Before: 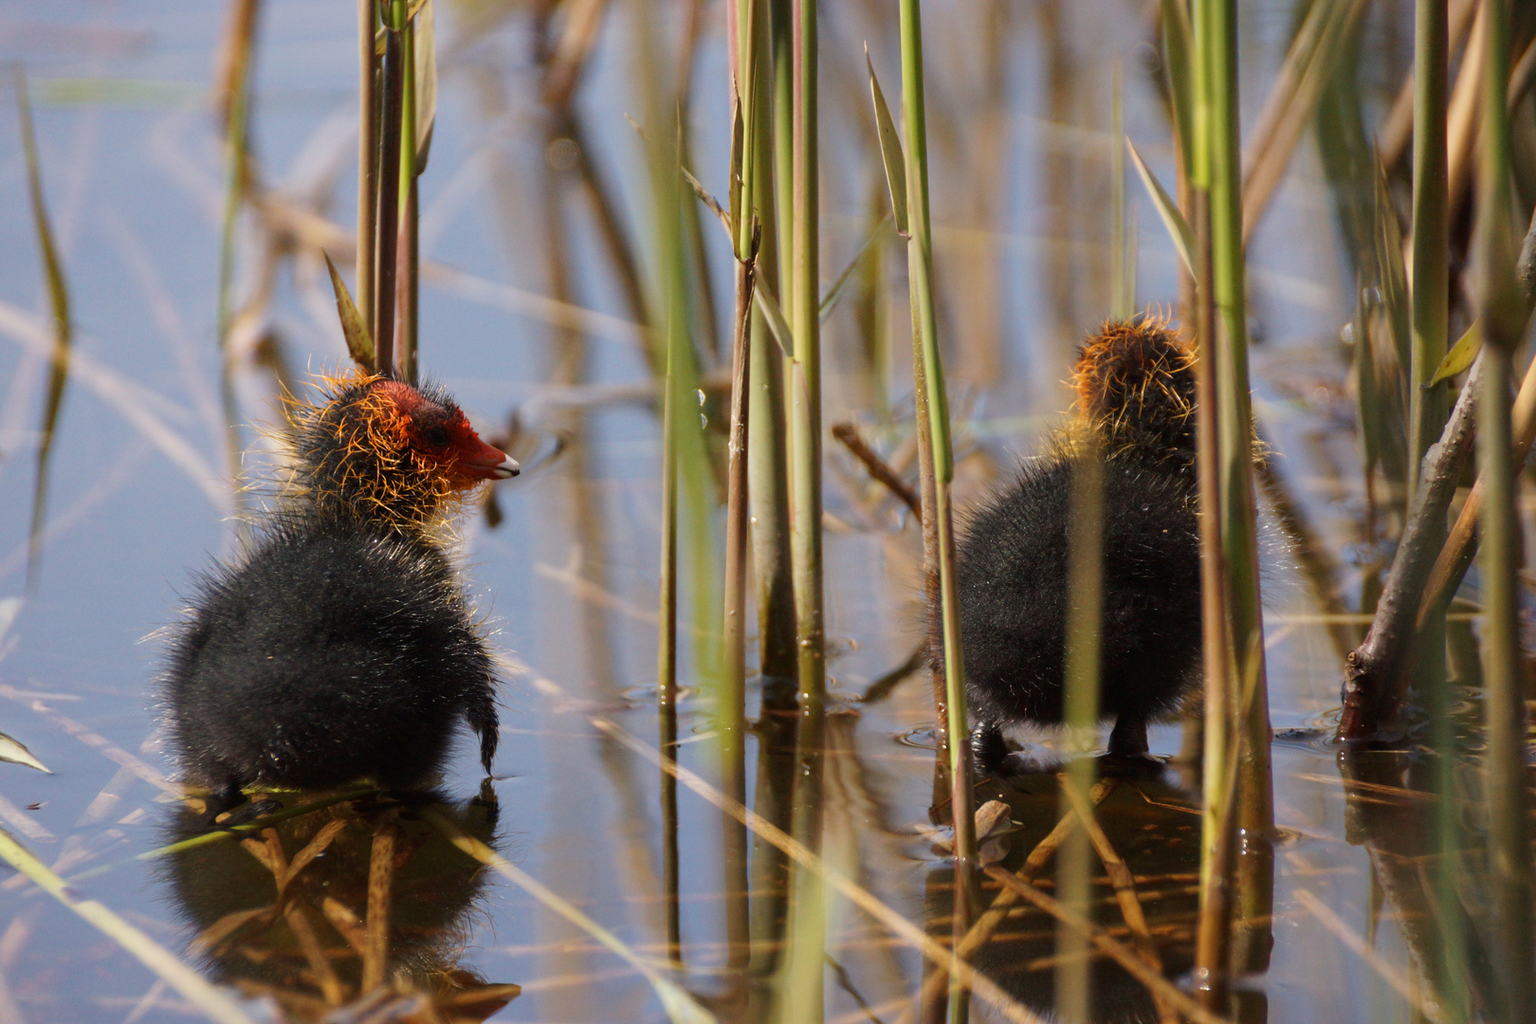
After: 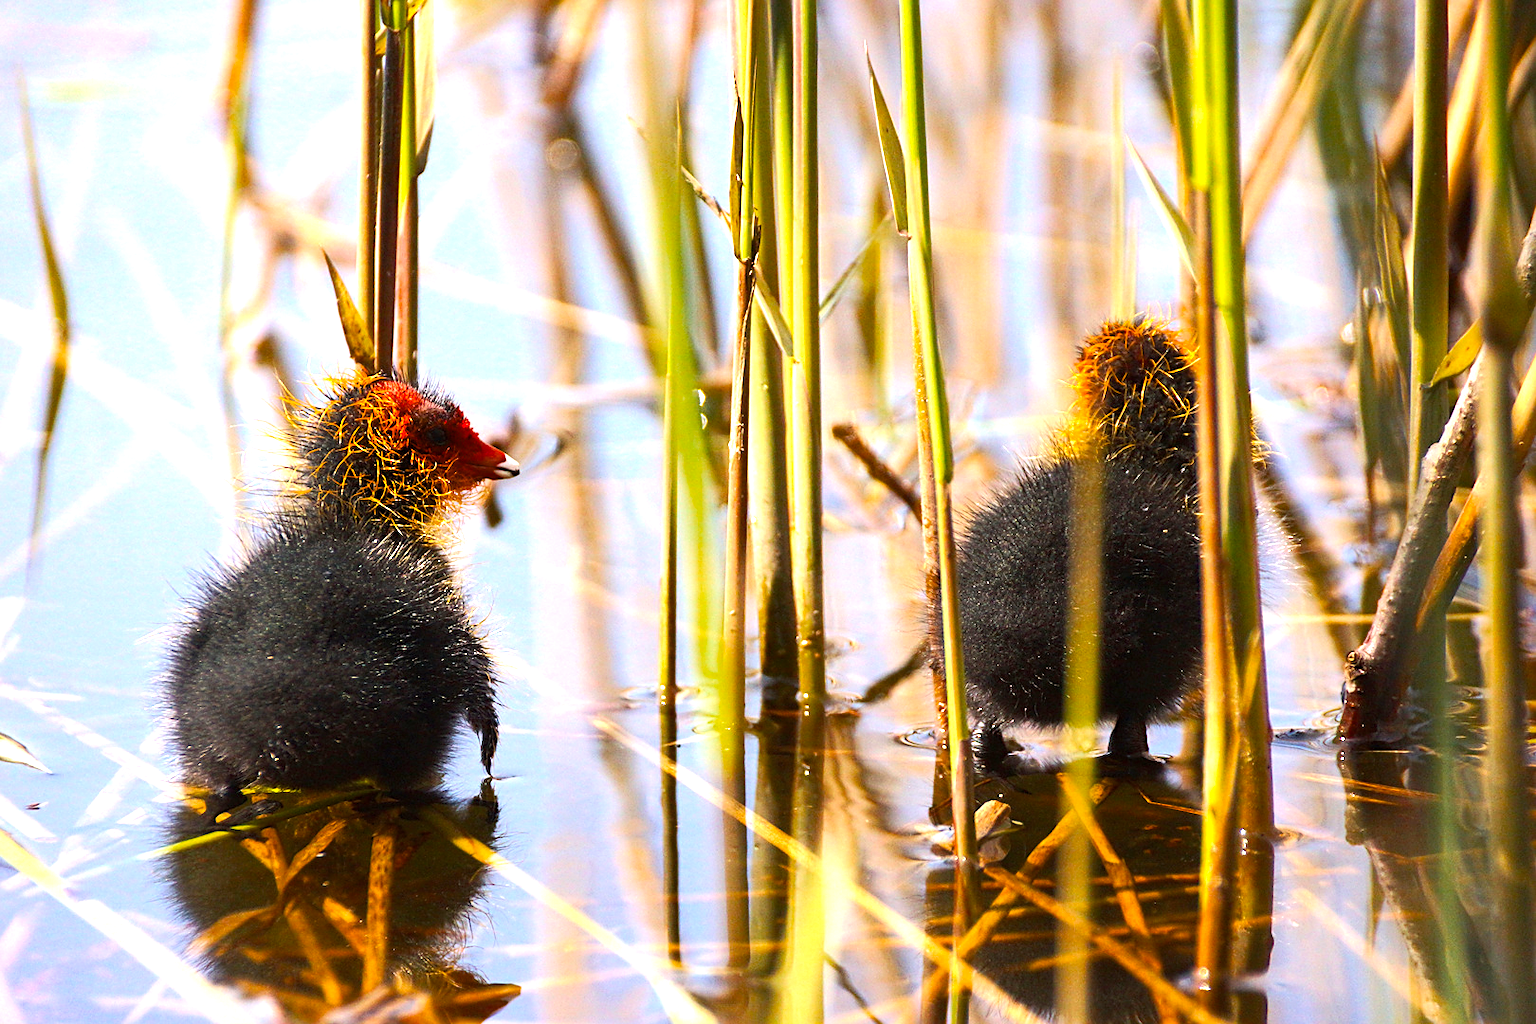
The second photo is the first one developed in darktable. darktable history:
color balance rgb: highlights gain › chroma 0.284%, highlights gain › hue 331.74°, perceptual saturation grading › global saturation 25.072%, perceptual brilliance grading › global brilliance 34.415%, perceptual brilliance grading › highlights 49.688%, perceptual brilliance grading › mid-tones 59.154%, perceptual brilliance grading › shadows 34.705%, global vibrance 16.769%, saturation formula JzAzBz (2021)
sharpen: on, module defaults
